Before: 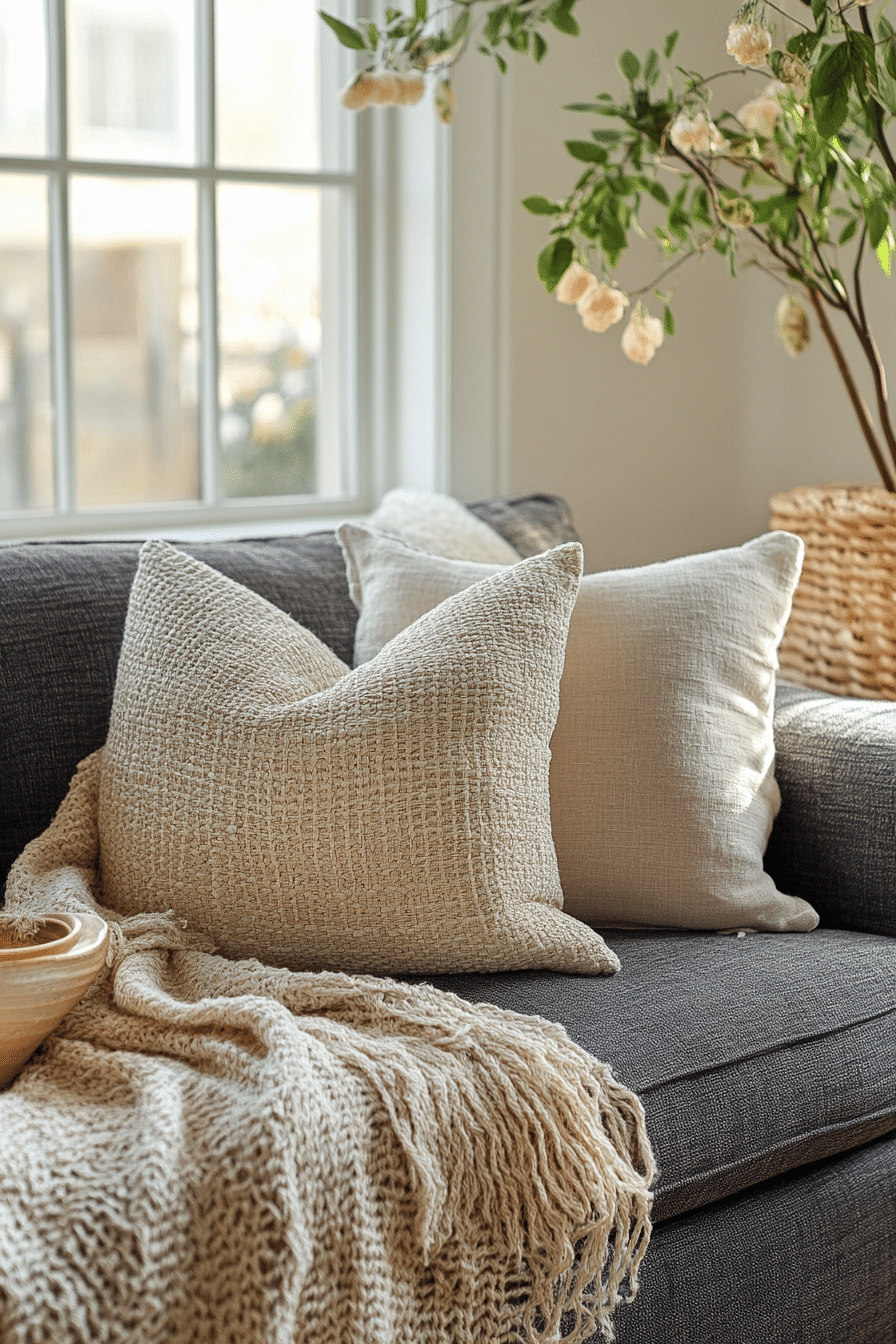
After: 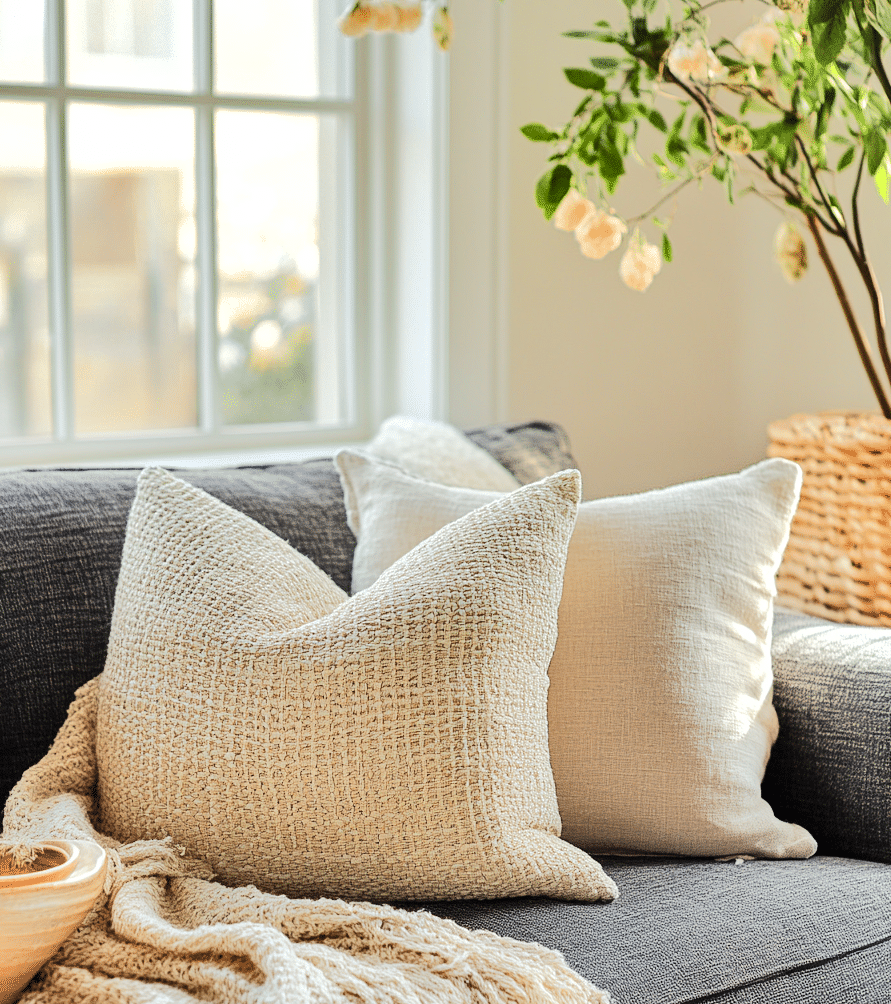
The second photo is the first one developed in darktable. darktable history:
tone equalizer: -7 EV 0.145 EV, -6 EV 0.62 EV, -5 EV 1.12 EV, -4 EV 1.36 EV, -3 EV 1.16 EV, -2 EV 0.6 EV, -1 EV 0.15 EV, edges refinement/feathering 500, mask exposure compensation -1.57 EV, preserve details no
shadows and highlights: shadows 32.54, highlights -46.51, compress 49.81%, soften with gaussian
crop: left 0.312%, top 5.476%, bottom 19.814%
